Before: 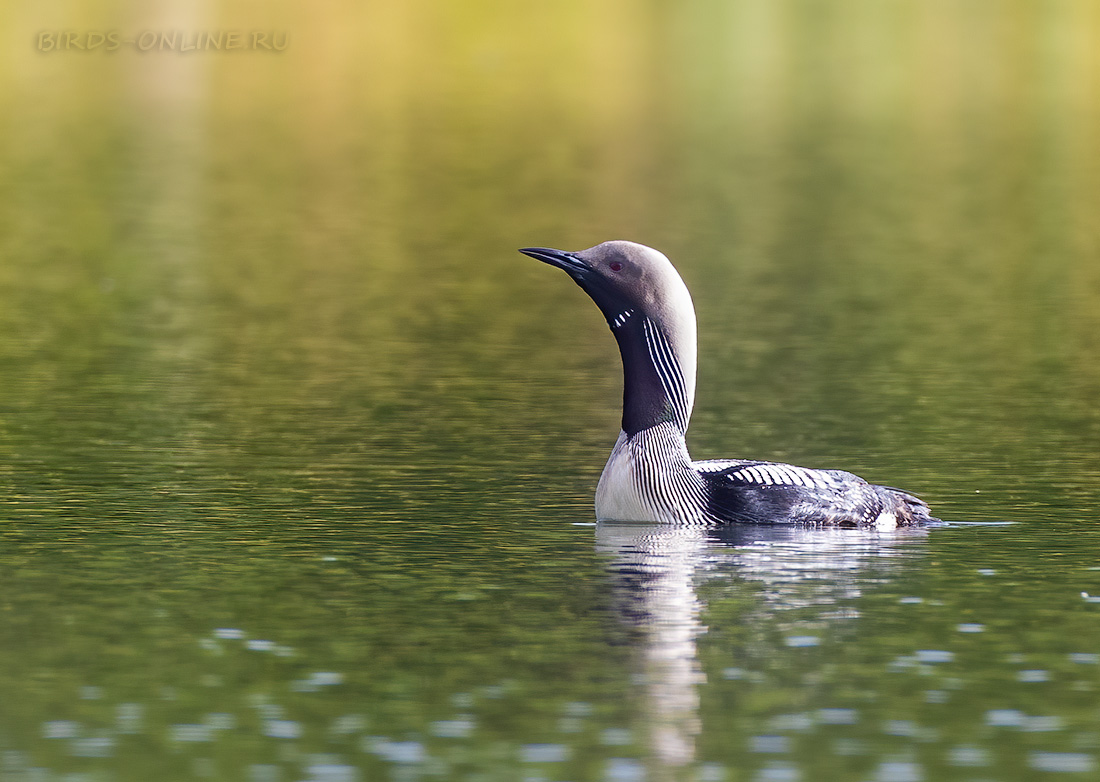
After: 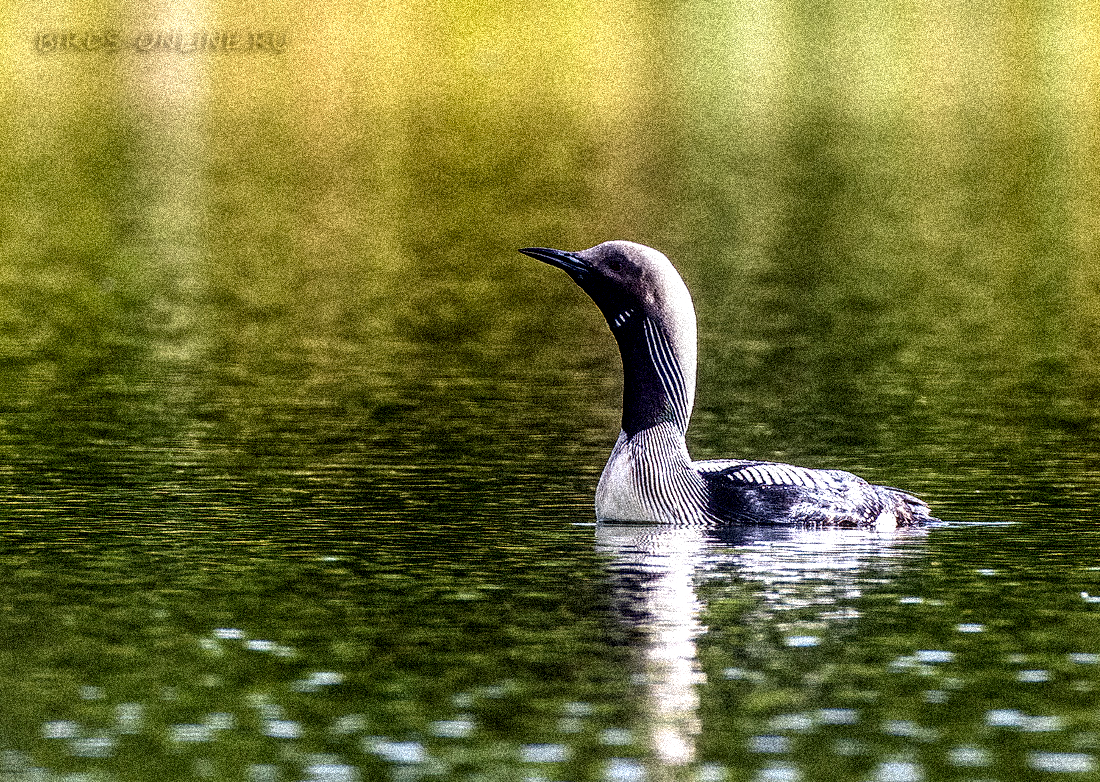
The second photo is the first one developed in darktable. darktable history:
contrast brightness saturation: contrast 0.19, brightness -0.11, saturation 0.21
grain: coarseness 3.75 ISO, strength 100%, mid-tones bias 0%
local contrast: detail 203%
